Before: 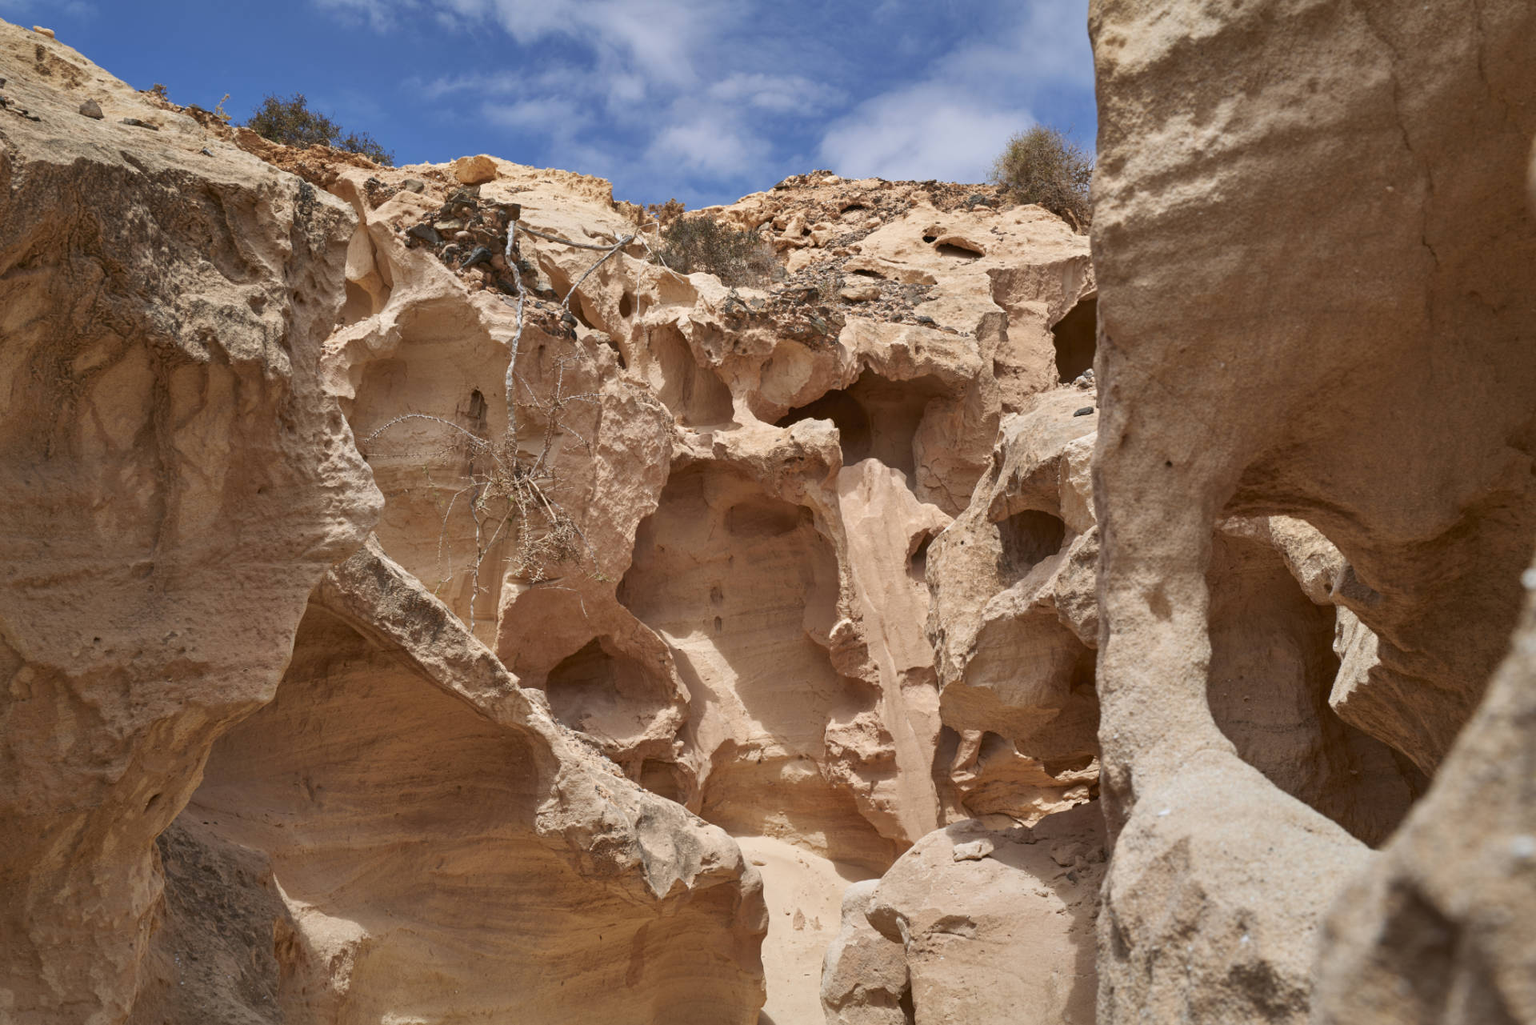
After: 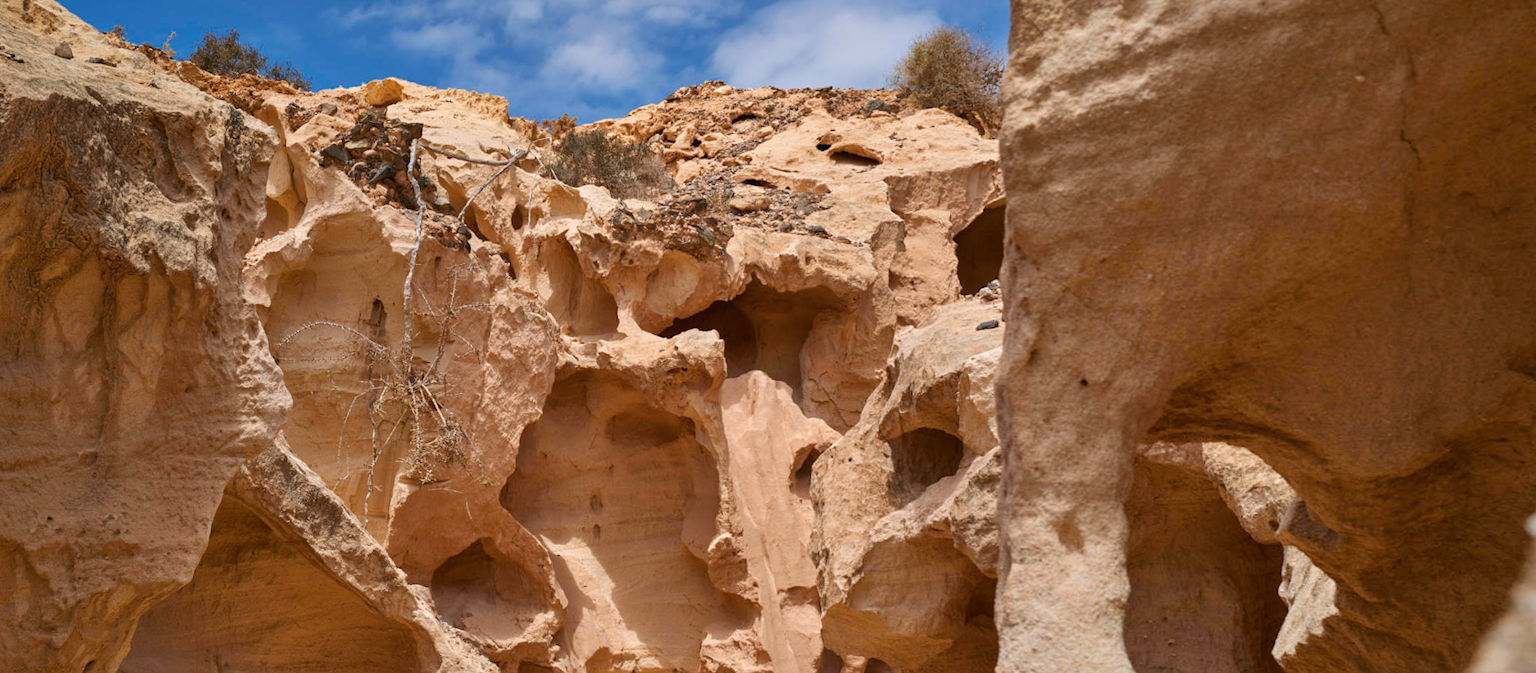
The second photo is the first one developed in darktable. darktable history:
crop: top 3.857%, bottom 21.132%
color balance rgb: perceptual saturation grading › global saturation 20%, global vibrance 20%
contrast brightness saturation: saturation -0.1
exposure: compensate highlight preservation false
rotate and perspective: rotation 1.69°, lens shift (vertical) -0.023, lens shift (horizontal) -0.291, crop left 0.025, crop right 0.988, crop top 0.092, crop bottom 0.842
